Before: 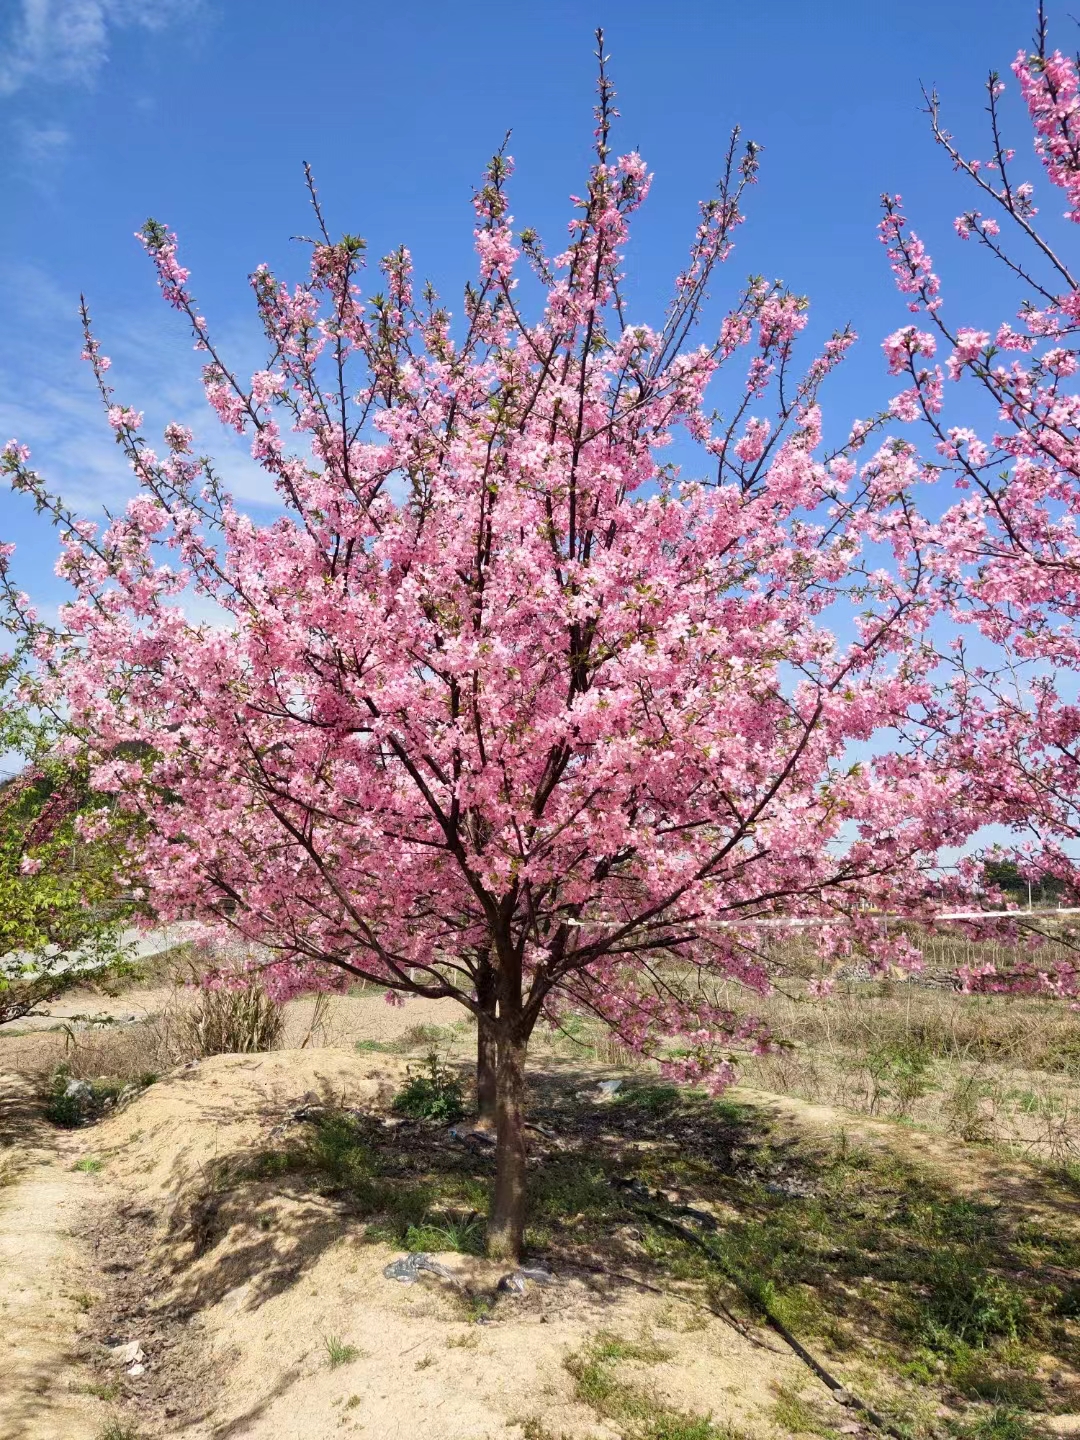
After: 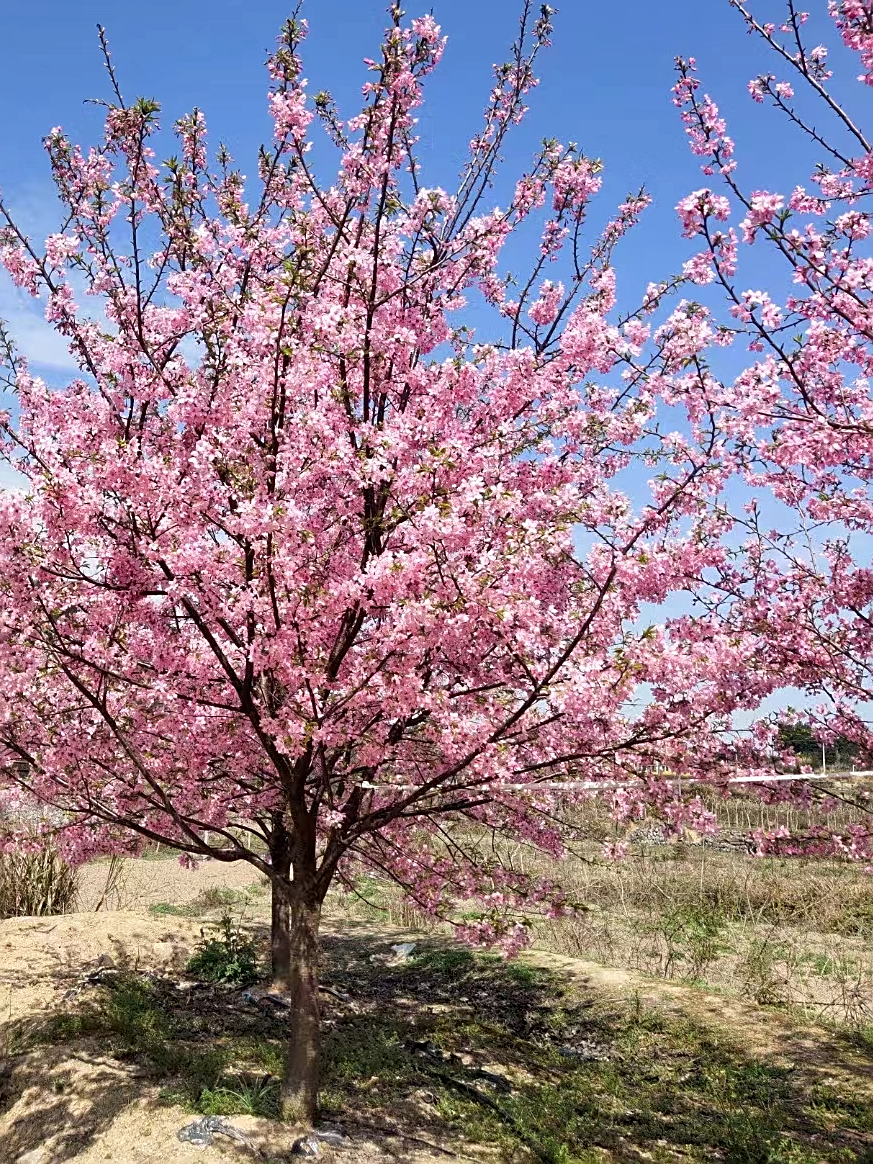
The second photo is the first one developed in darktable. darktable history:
contrast brightness saturation: saturation -0.05
local contrast: highlights 100%, shadows 100%, detail 120%, midtone range 0.2
crop: left 19.159%, top 9.58%, bottom 9.58%
sharpen: on, module defaults
